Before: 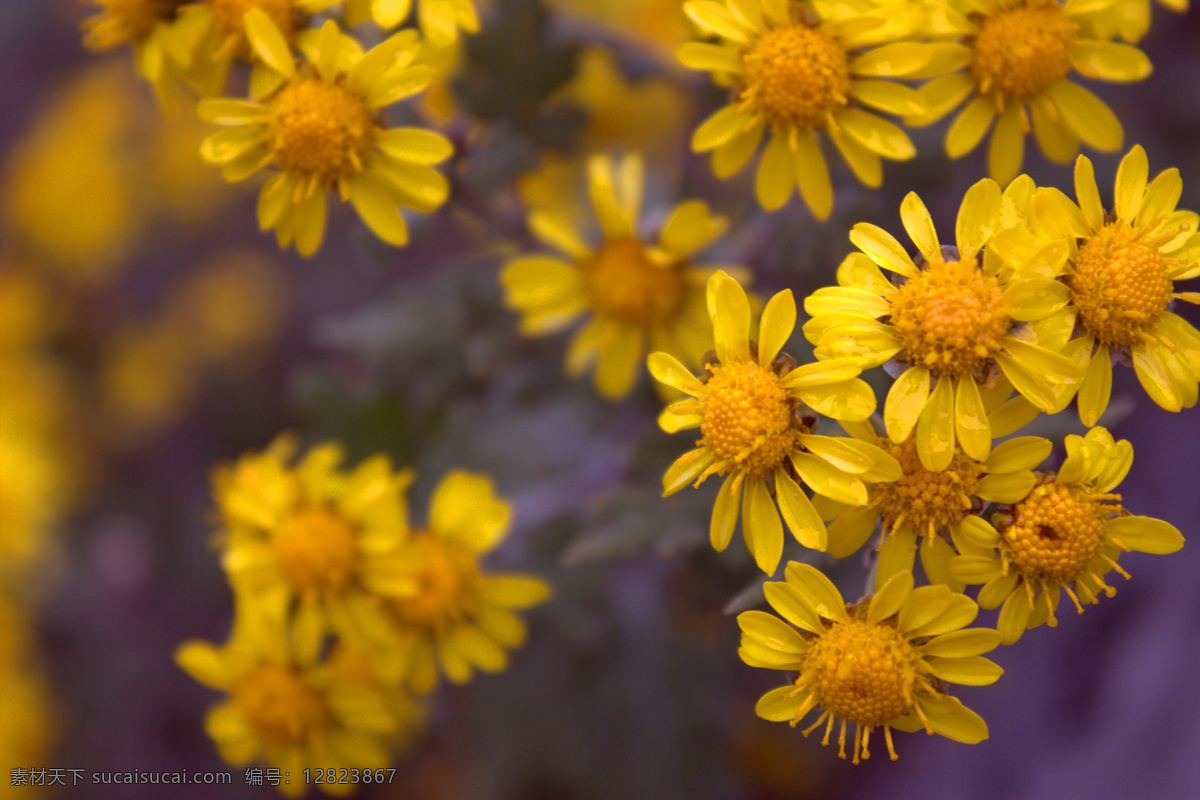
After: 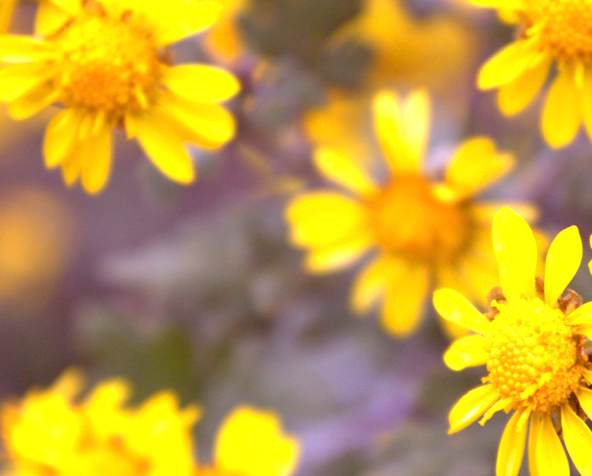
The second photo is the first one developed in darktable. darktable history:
crop: left 17.898%, top 7.902%, right 32.717%, bottom 32.535%
exposure: black level correction 0, exposure 1.502 EV, compensate highlight preservation false
